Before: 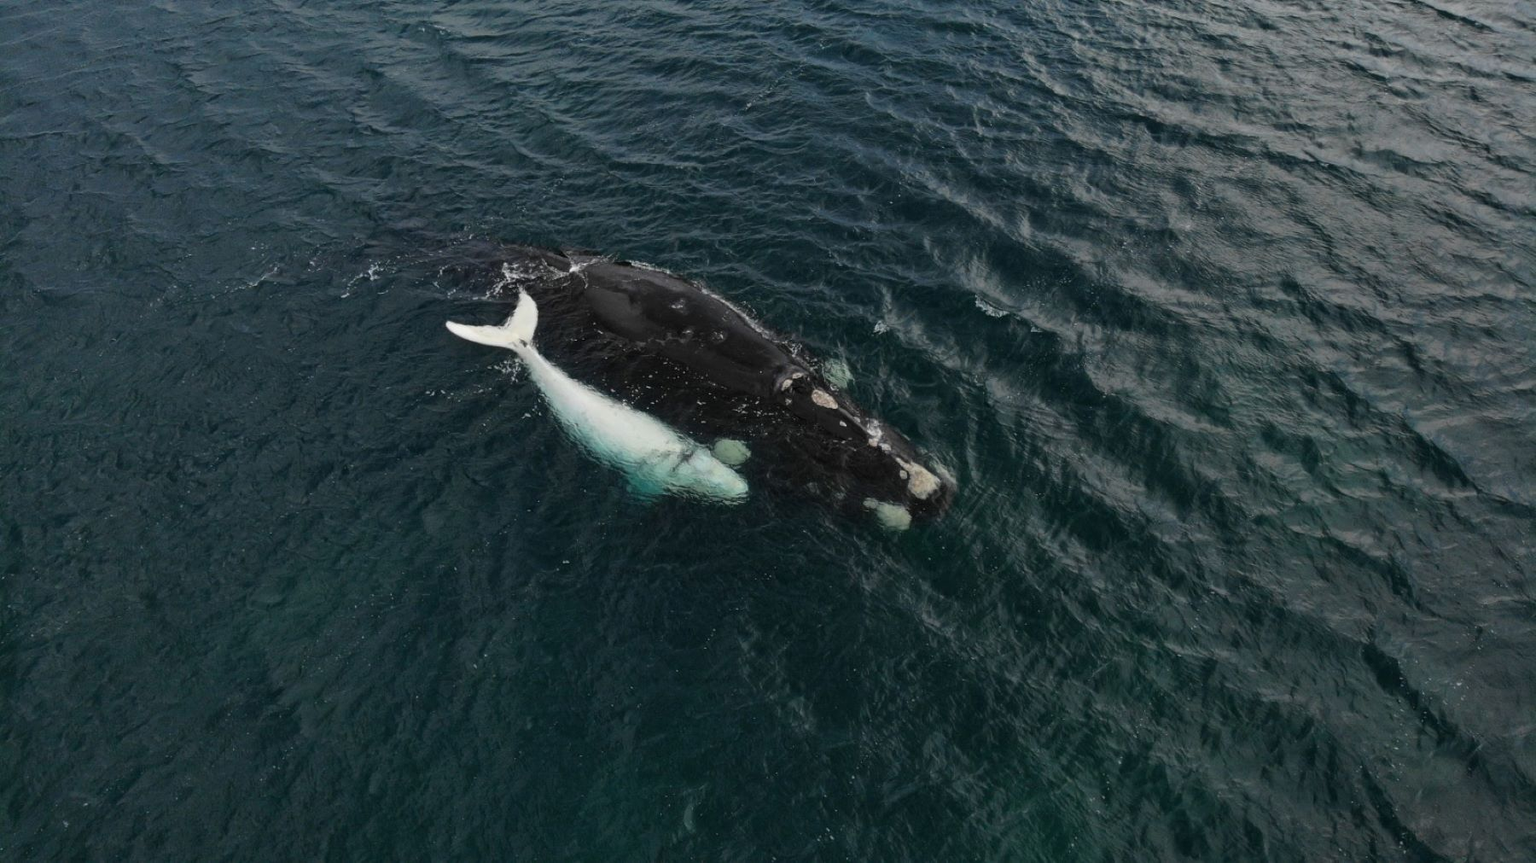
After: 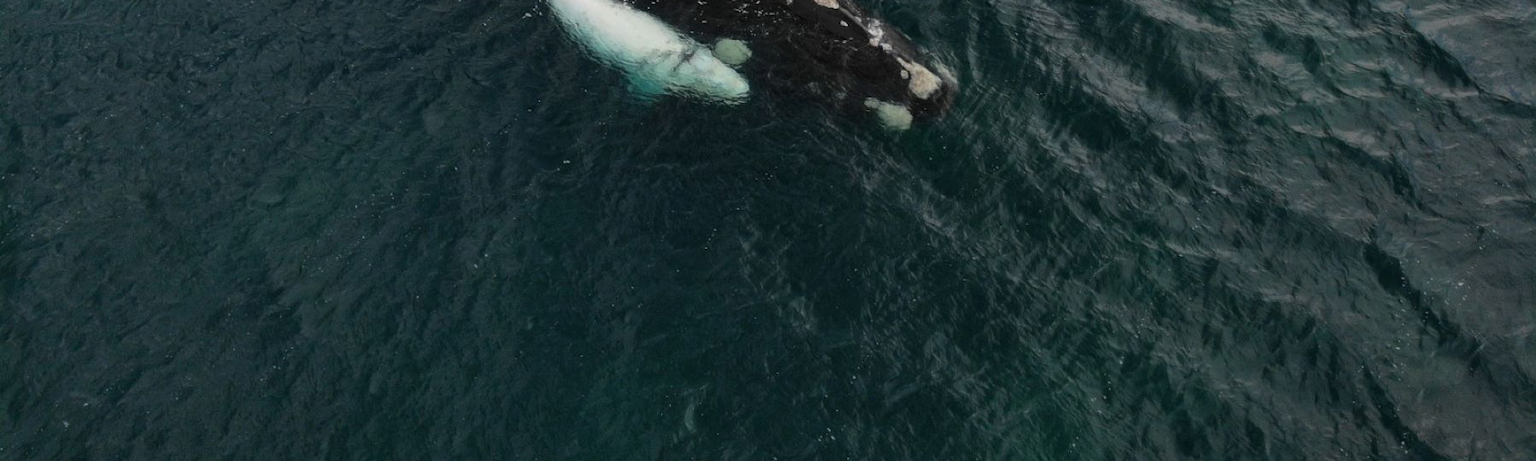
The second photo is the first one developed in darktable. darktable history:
crop and rotate: top 46.581%, right 0.1%
